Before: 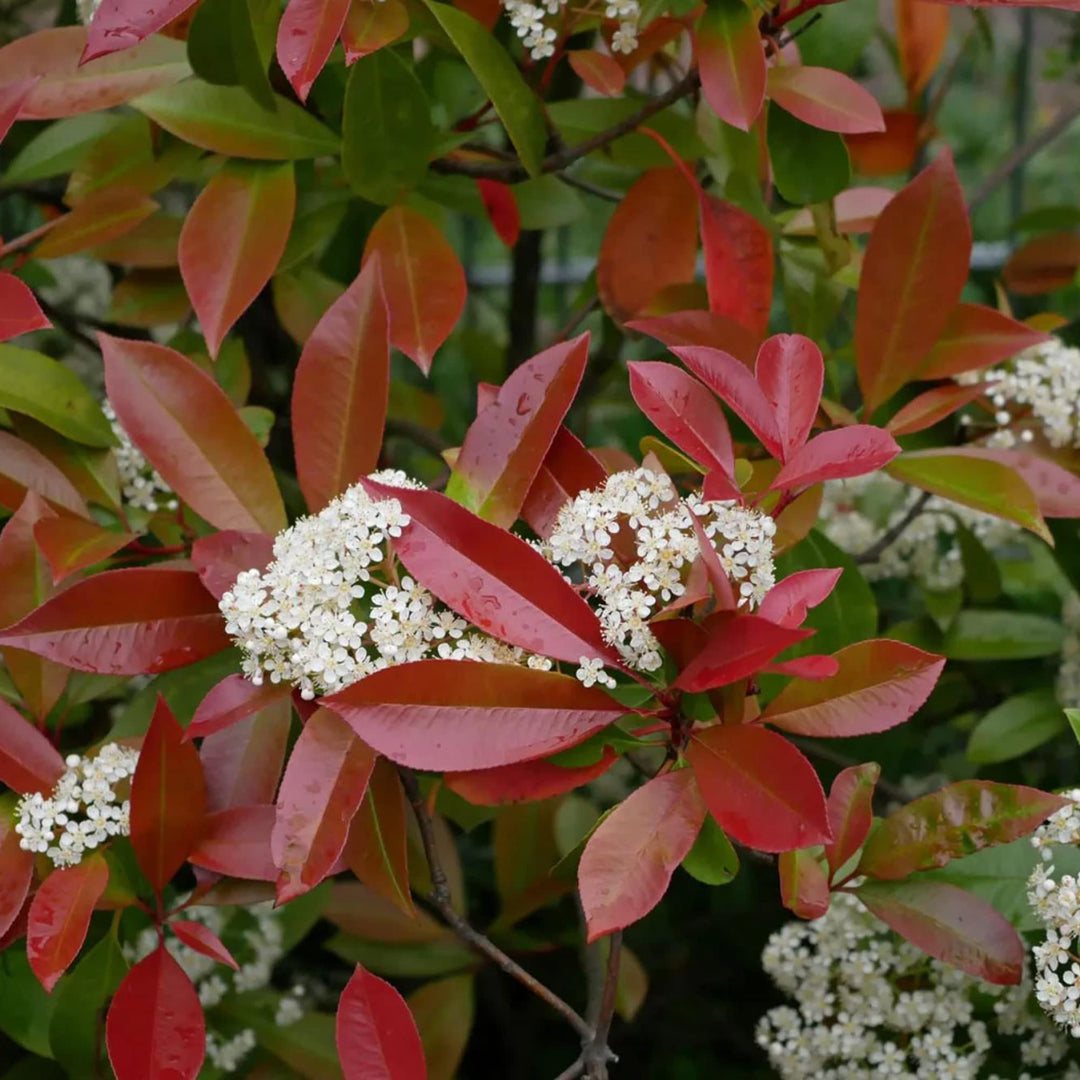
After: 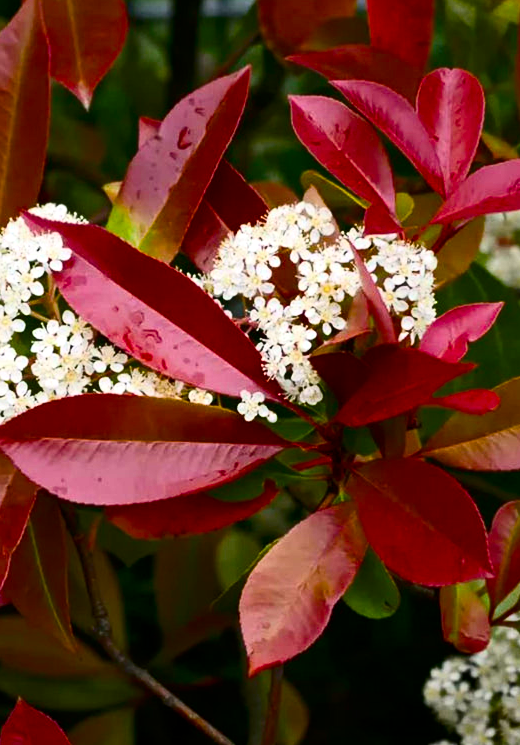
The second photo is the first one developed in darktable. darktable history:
crop: left 31.401%, top 24.689%, right 20.439%, bottom 6.239%
contrast brightness saturation: contrast 0.274
color balance rgb: power › luminance 3.488%, power › hue 232.75°, highlights gain › chroma 0.221%, highlights gain › hue 330.47°, perceptual saturation grading › global saturation 36.538%, perceptual saturation grading › shadows 35.778%, contrast 14.527%
